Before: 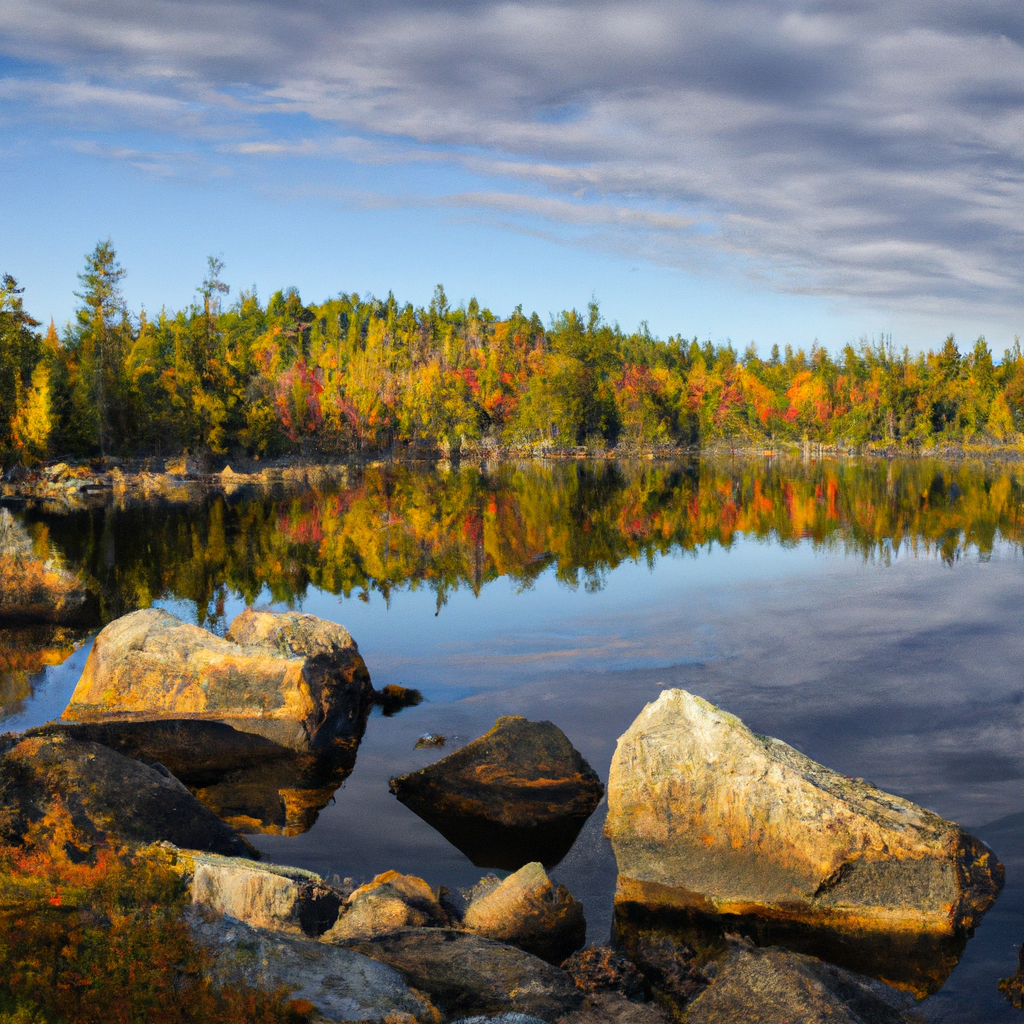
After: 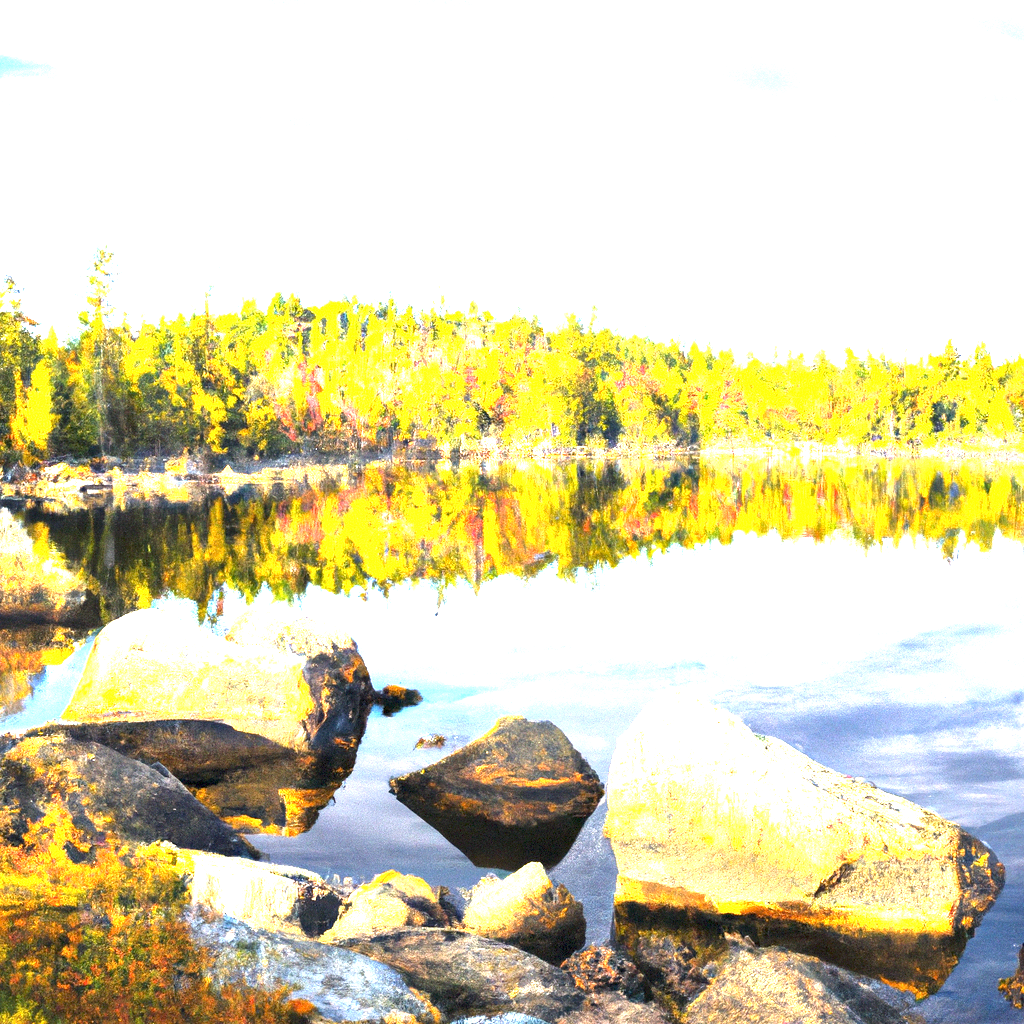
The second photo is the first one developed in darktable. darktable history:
local contrast: mode bilateral grid, contrast 20, coarseness 50, detail 120%, midtone range 0.2
exposure: exposure 3 EV, compensate highlight preservation false
